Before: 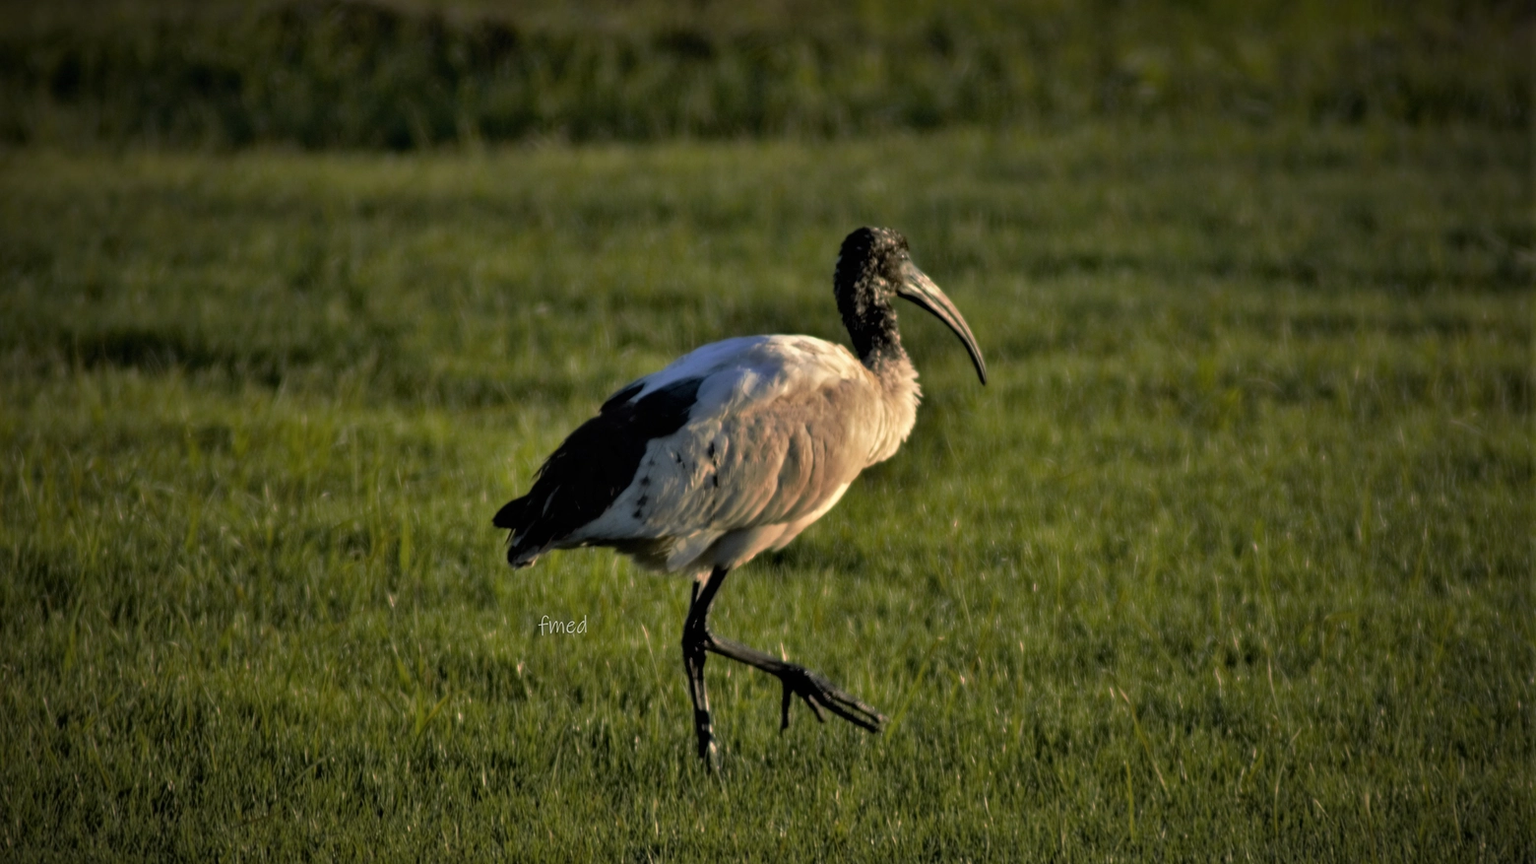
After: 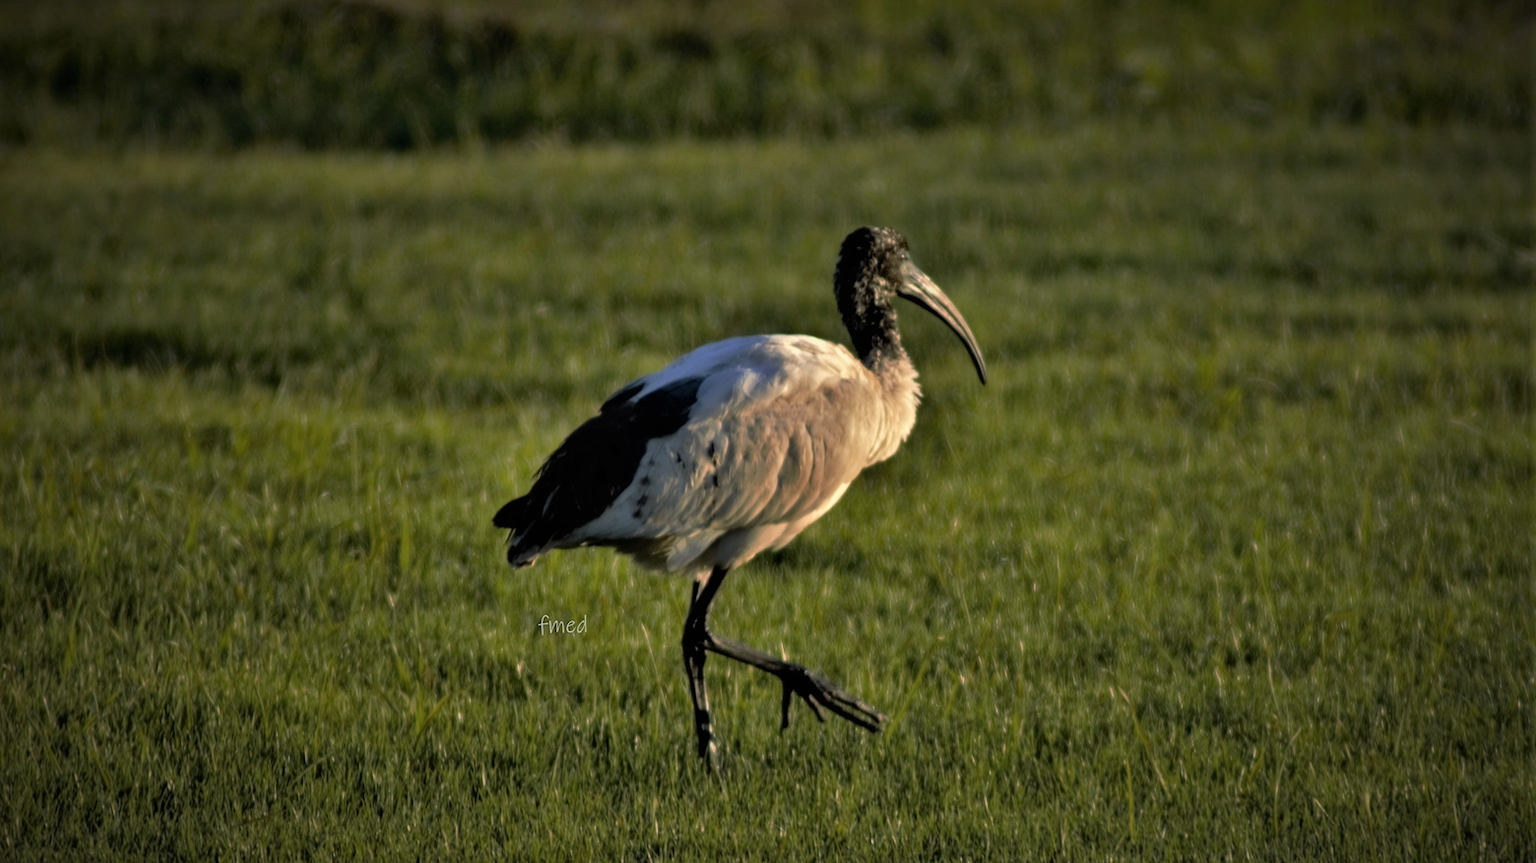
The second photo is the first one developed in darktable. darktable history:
shadows and highlights: shadows 18.12, highlights -84.45, soften with gaussian
